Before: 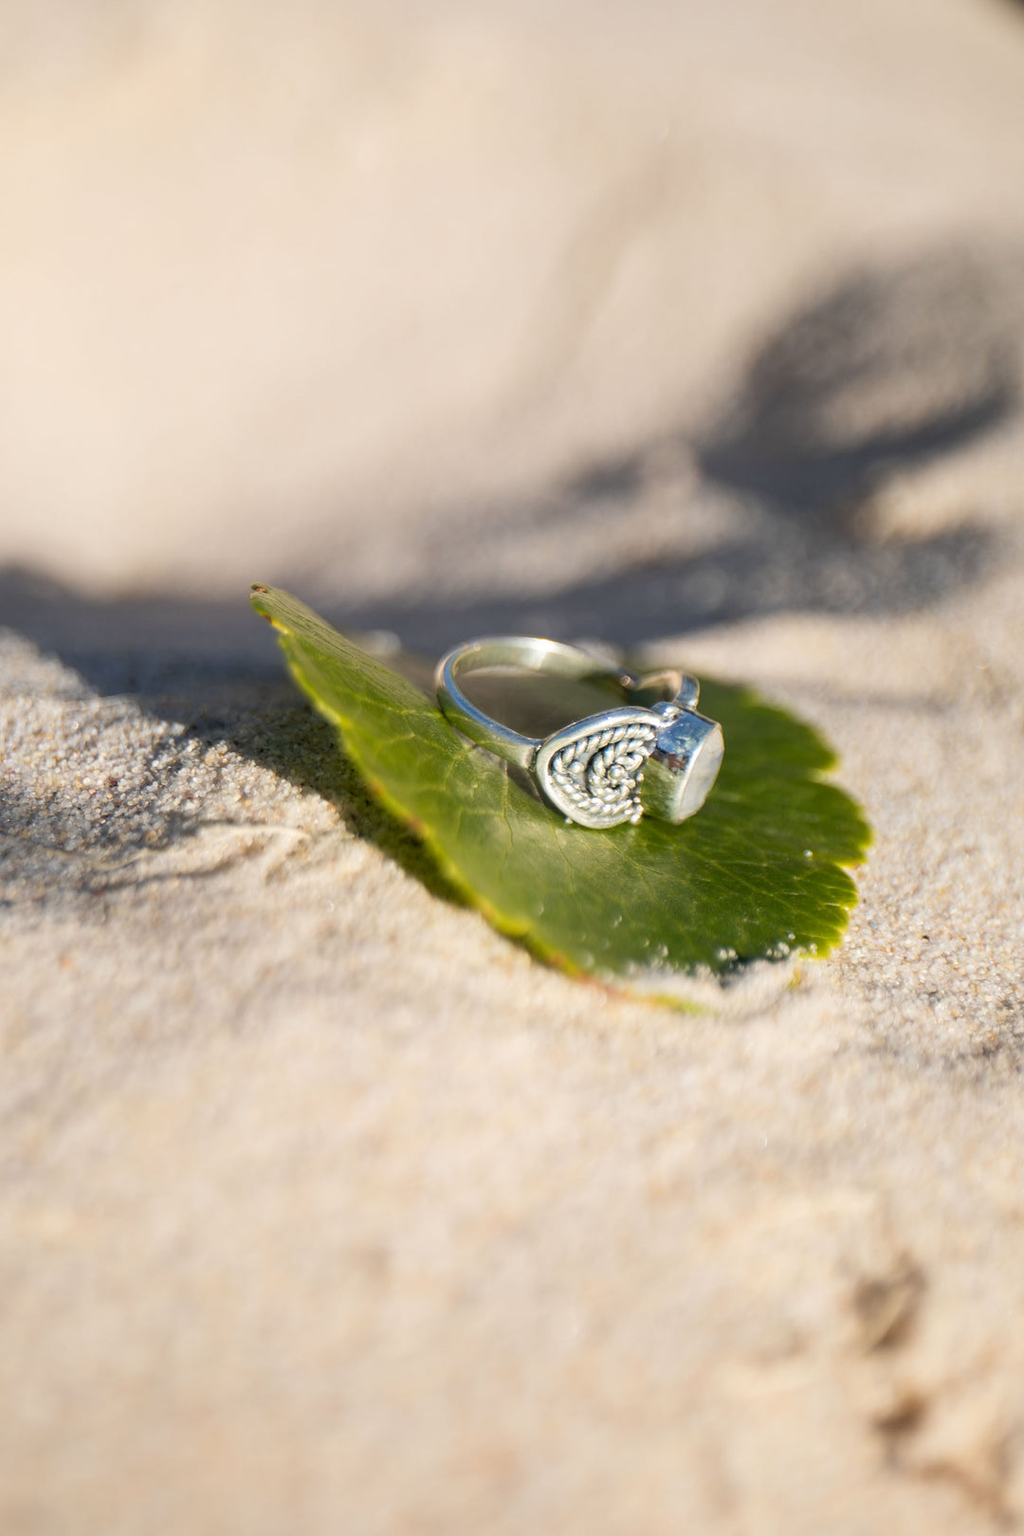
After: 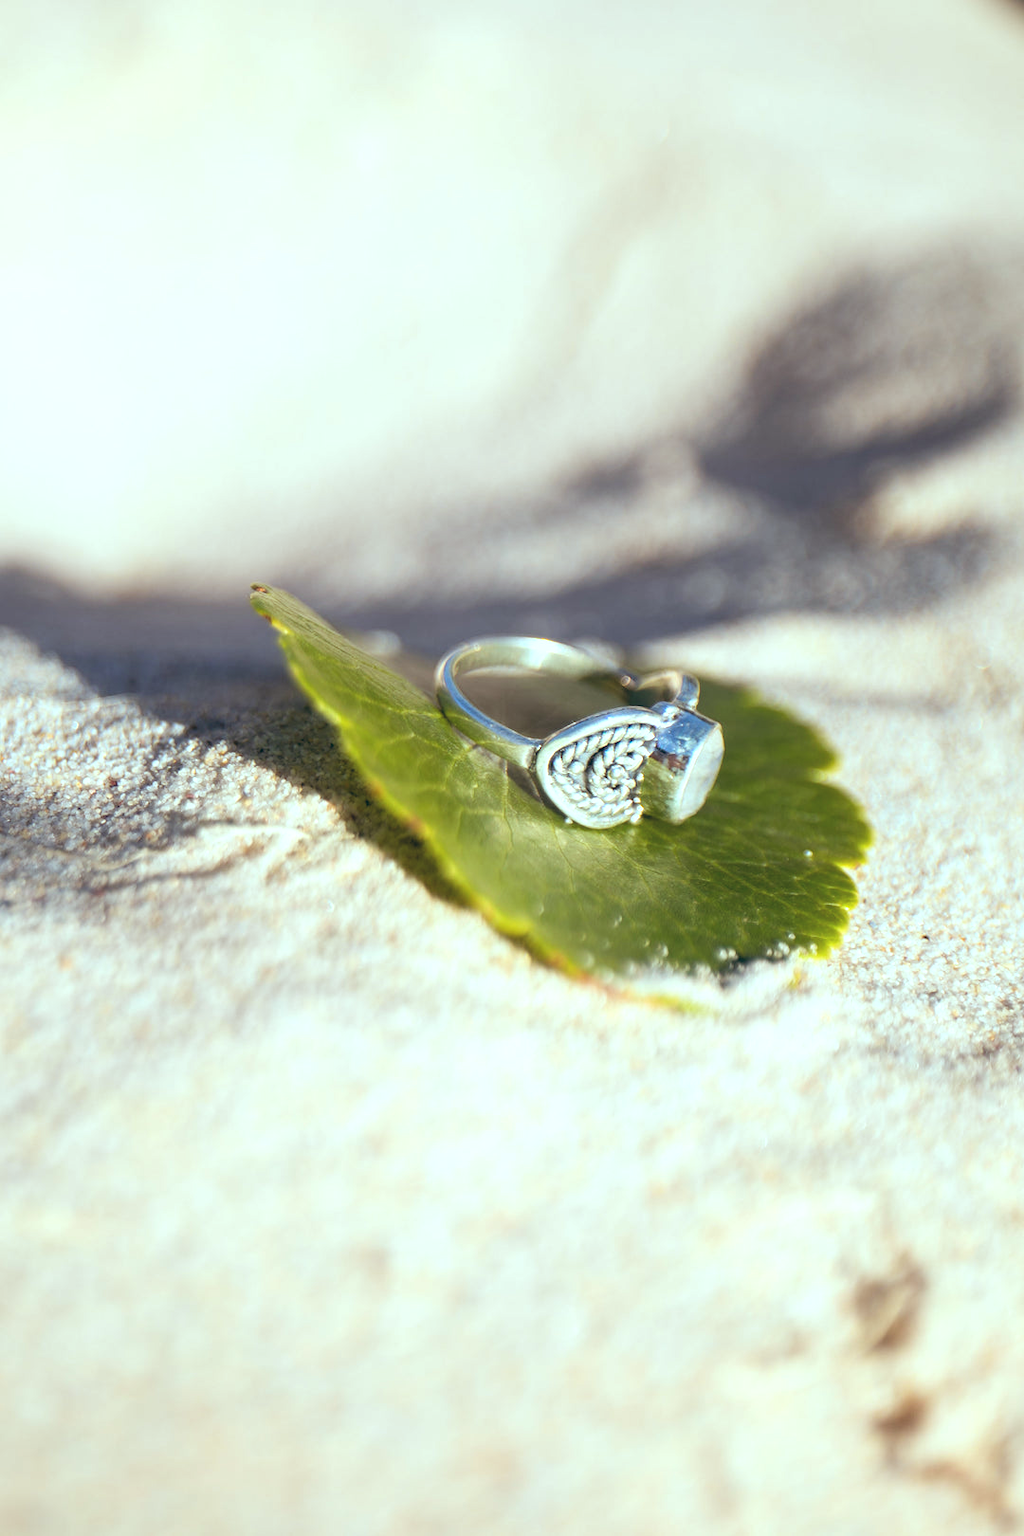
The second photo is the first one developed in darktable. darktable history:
exposure: black level correction 0, exposure 0.5 EV, compensate highlight preservation false
color balance: lift [1.003, 0.993, 1.001, 1.007], gamma [1.018, 1.072, 0.959, 0.928], gain [0.974, 0.873, 1.031, 1.127]
